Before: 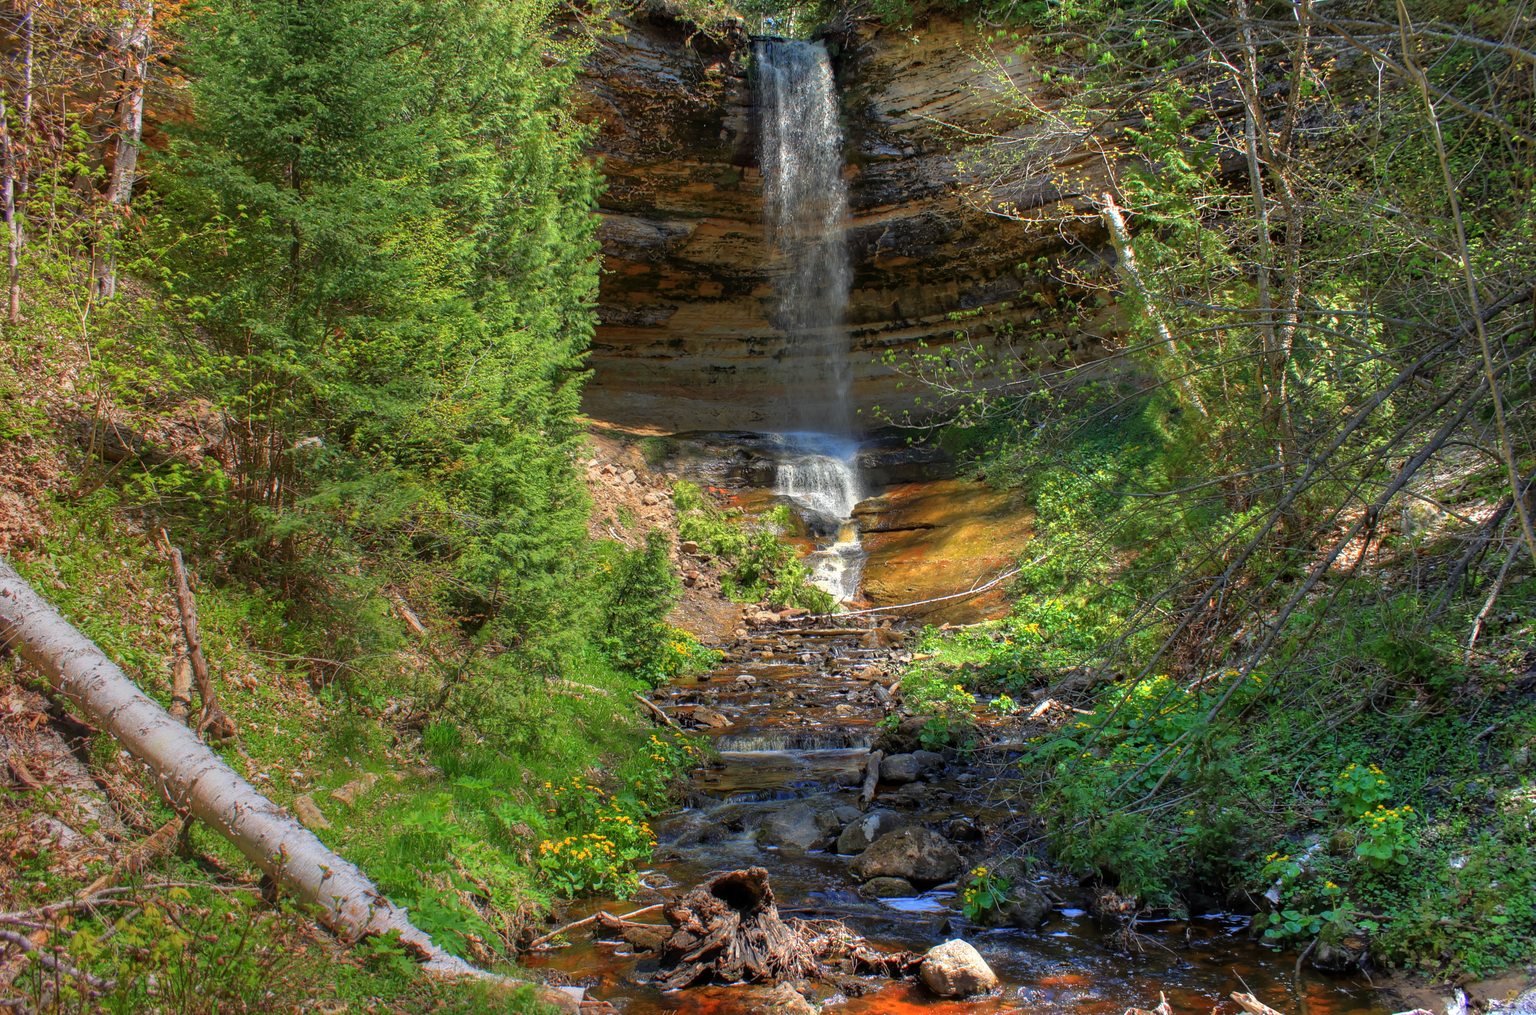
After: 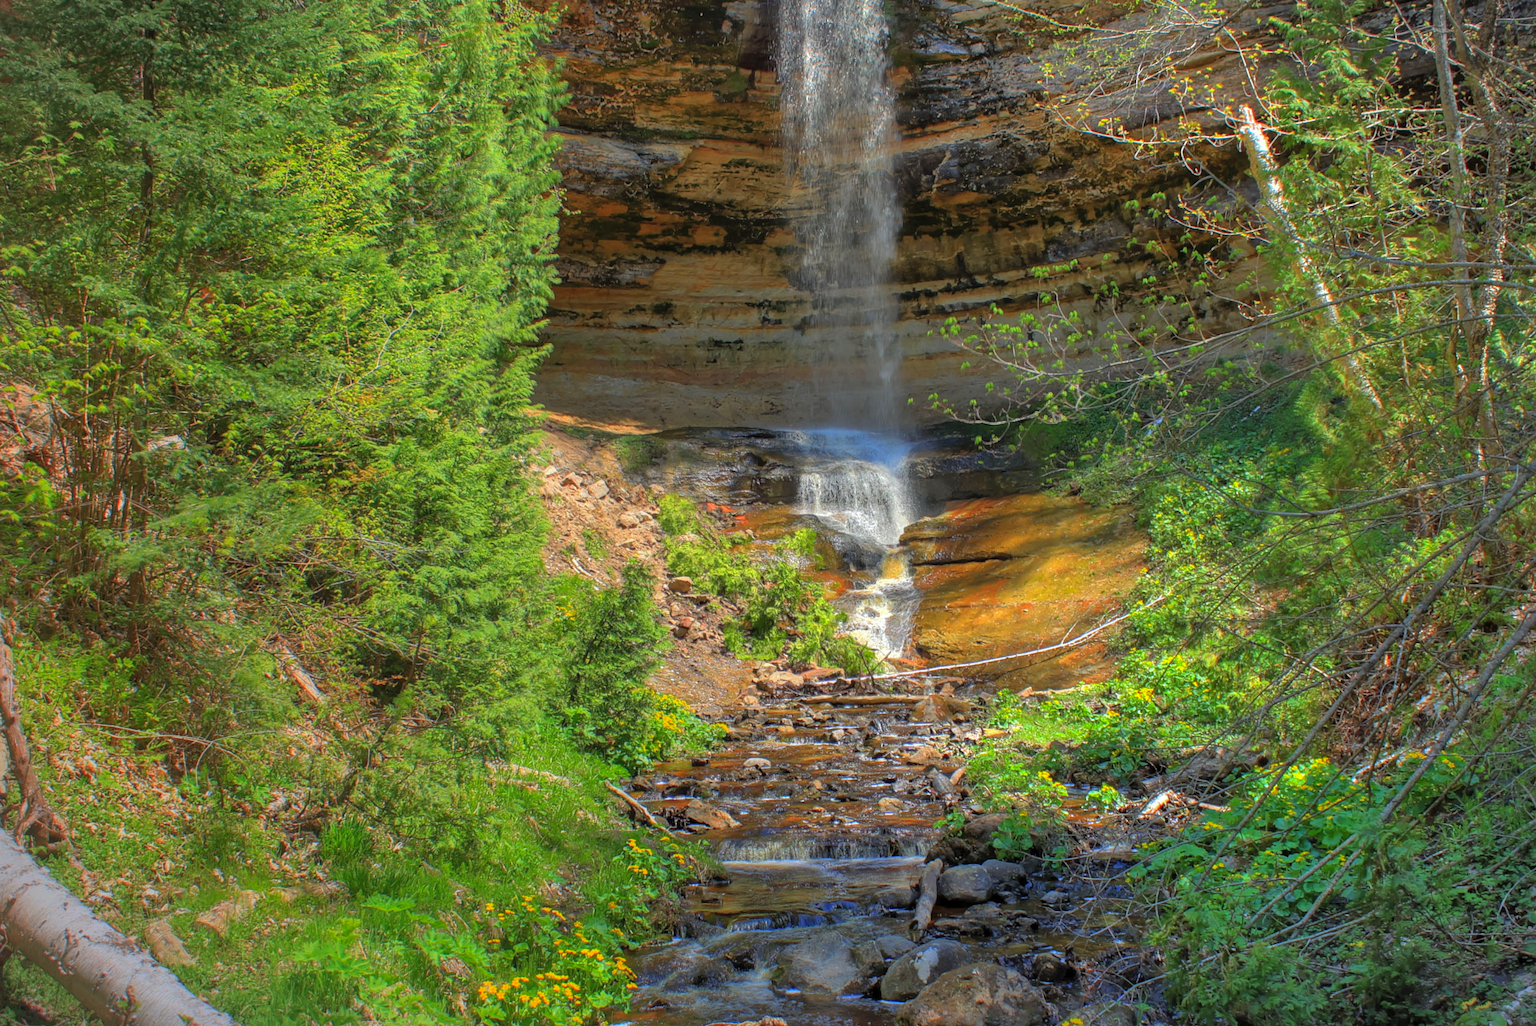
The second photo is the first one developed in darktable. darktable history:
crop and rotate: left 12.131%, top 11.38%, right 13.917%, bottom 13.849%
contrast brightness saturation: contrast 0.027, brightness 0.066, saturation 0.12
shadows and highlights: highlights -59.73
vignetting: fall-off start 99.23%, width/height ratio 1.31, unbound false
